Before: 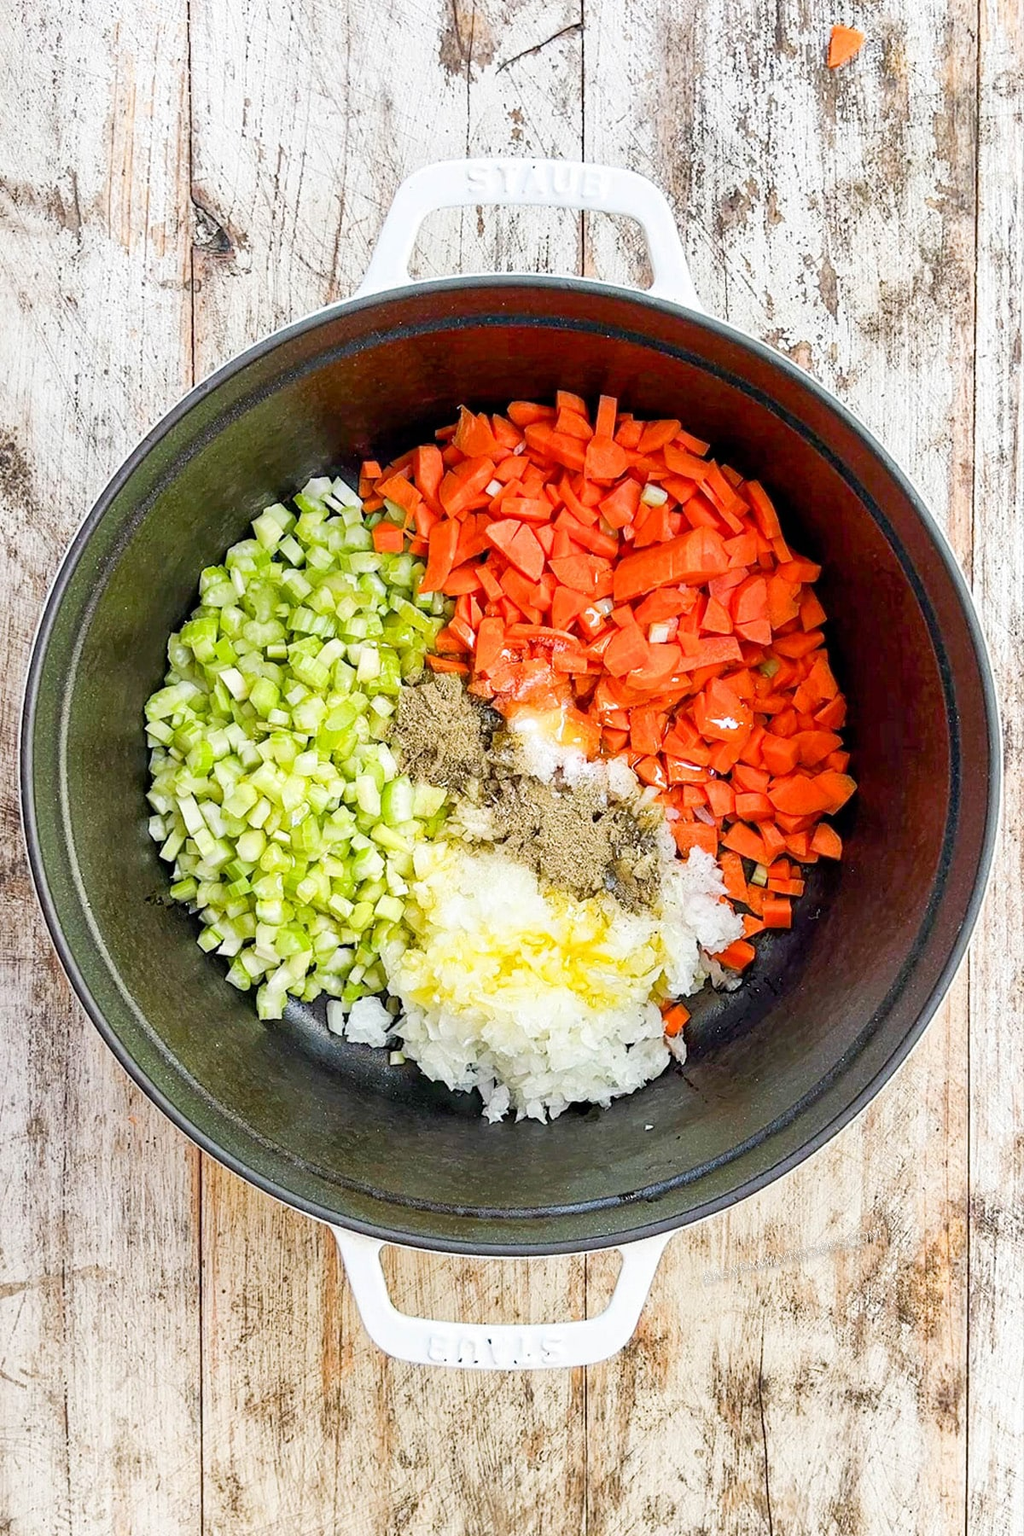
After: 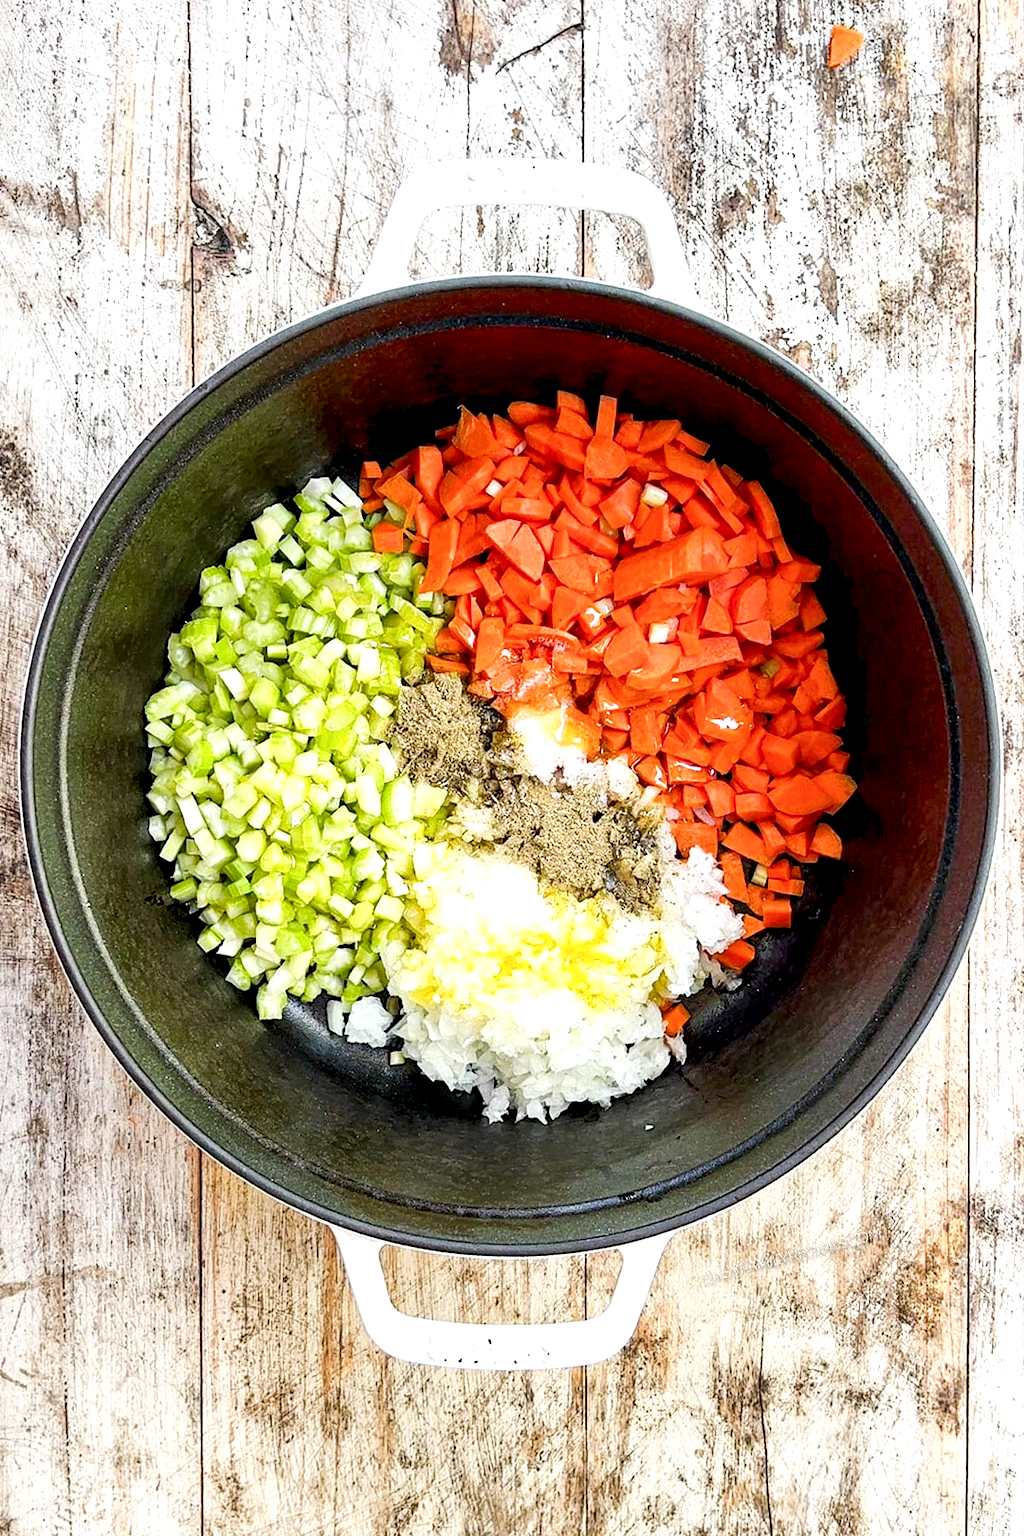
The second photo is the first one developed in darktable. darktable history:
exposure: black level correction 0.001, exposure 0.14 EV, compensate highlight preservation false
color balance rgb: perceptual saturation grading › global saturation 3.353%
local contrast: highlights 143%, shadows 136%, detail 139%, midtone range 0.254
